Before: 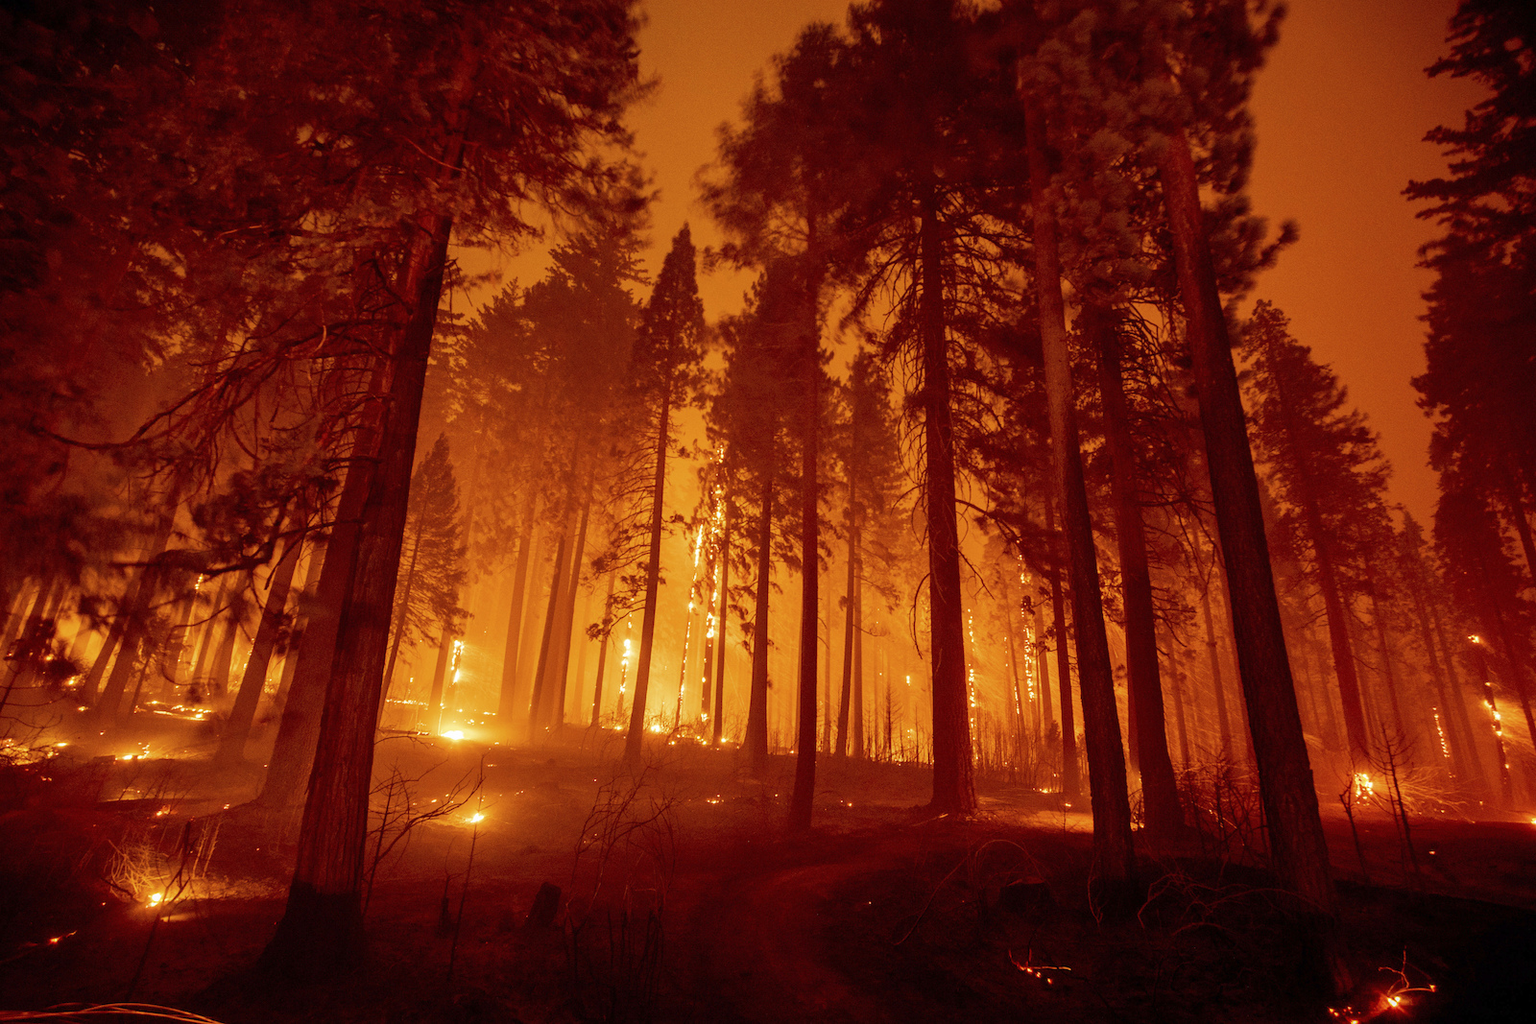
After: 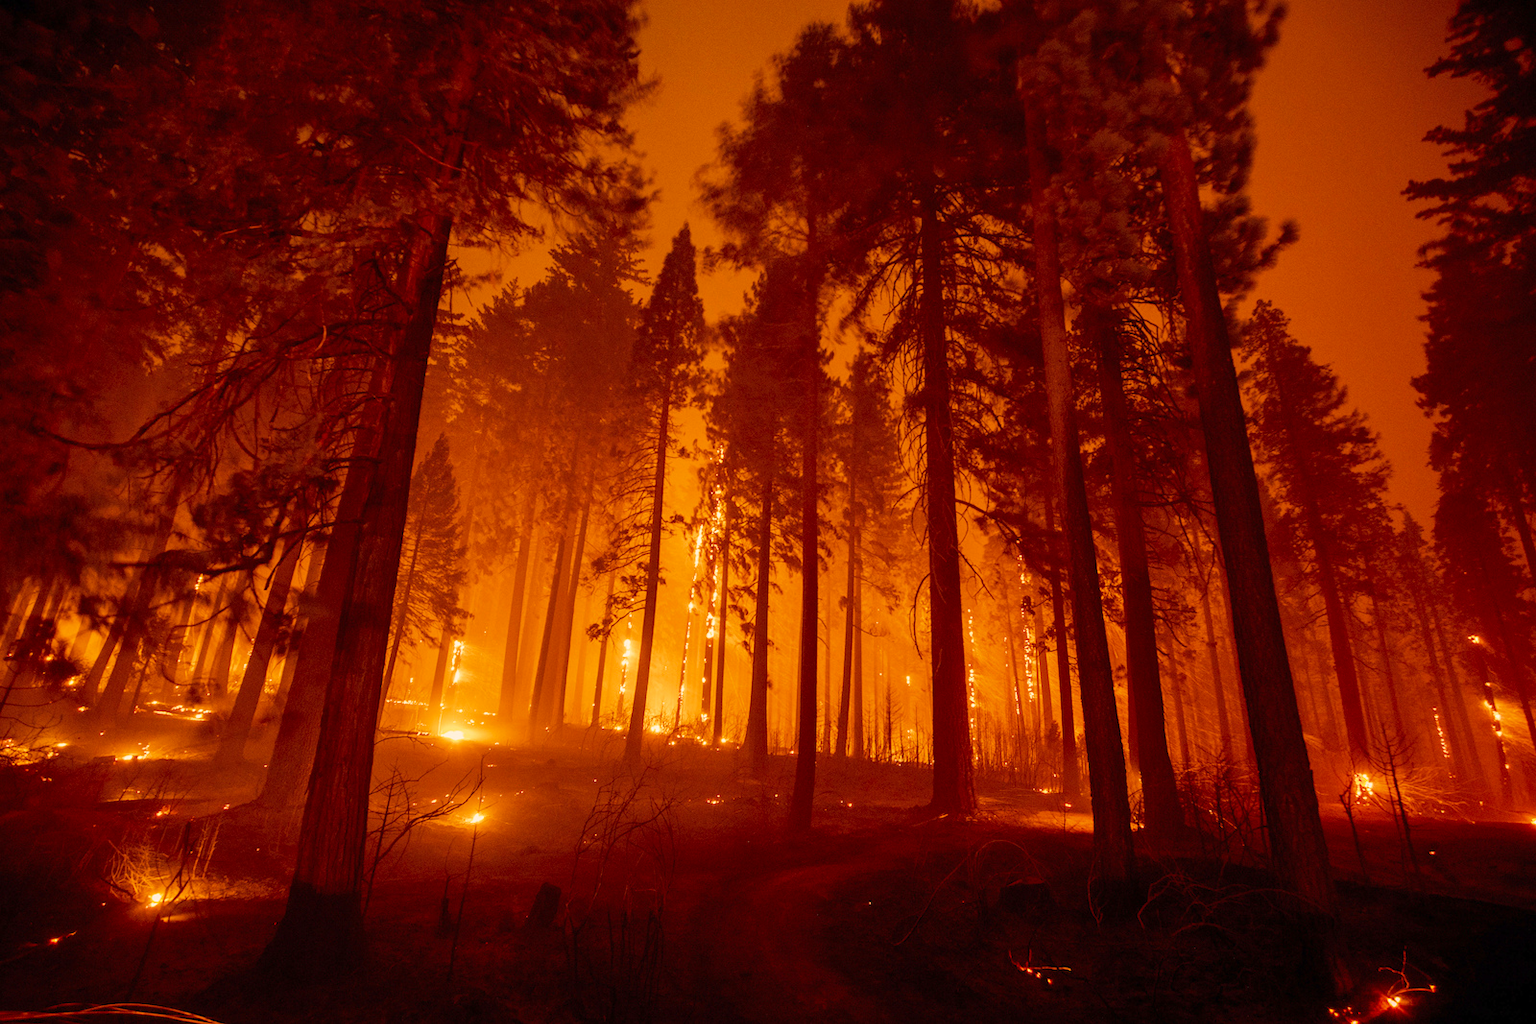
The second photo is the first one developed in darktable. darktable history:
color correction: highlights a* 17.55, highlights b* 18.4
